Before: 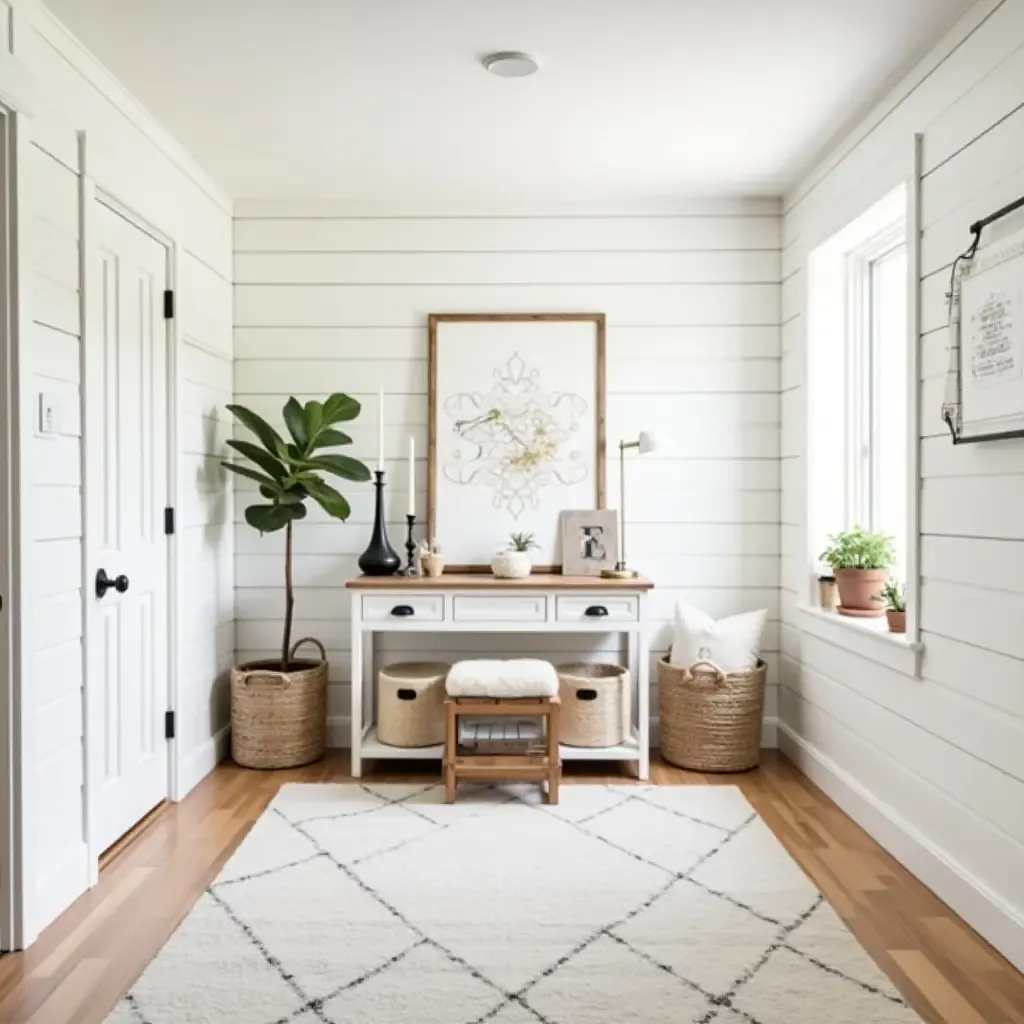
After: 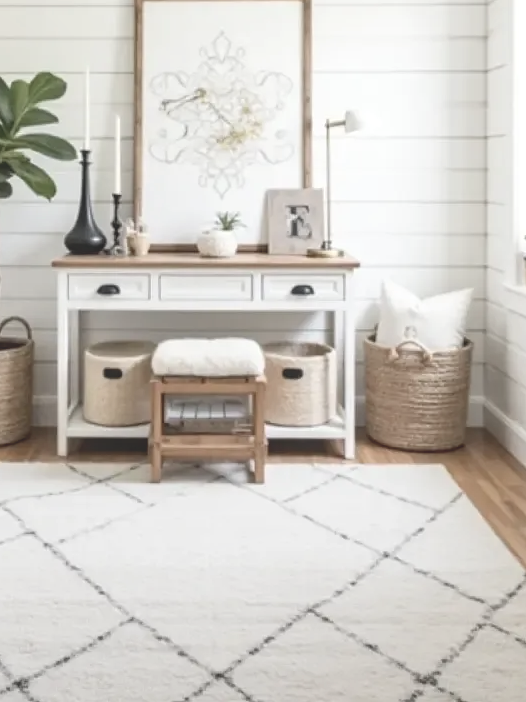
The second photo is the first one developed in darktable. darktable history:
crop and rotate: left 28.78%, top 31.389%, right 19.818%
contrast brightness saturation: contrast -0.269, saturation -0.441
color correction: highlights b* -0.025
local contrast: detail 110%
exposure: black level correction 0, exposure 0.691 EV, compensate exposure bias true, compensate highlight preservation false
